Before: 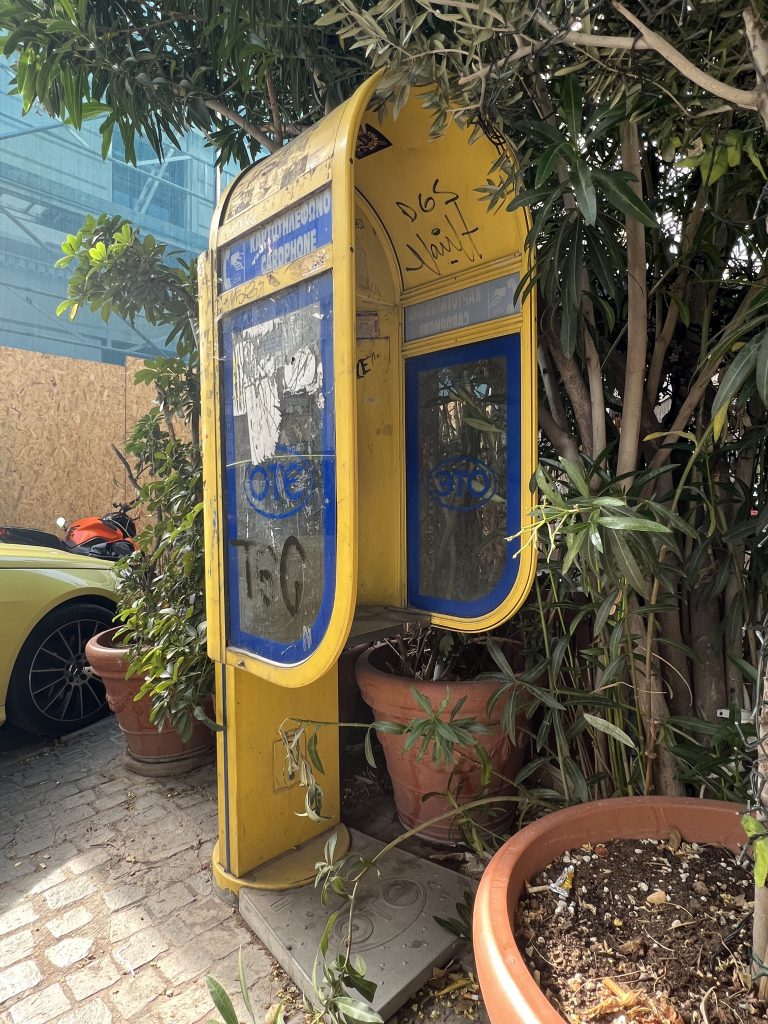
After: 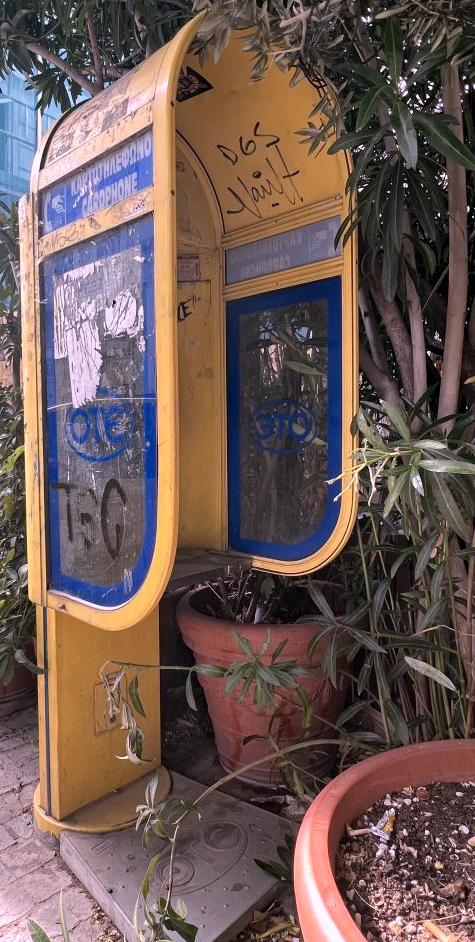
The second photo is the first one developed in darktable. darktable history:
crop and rotate: left 23.39%, top 5.625%, right 14.682%, bottom 2.289%
color correction: highlights a* 15.42, highlights b* -20.17
haze removal: compatibility mode true, adaptive false
